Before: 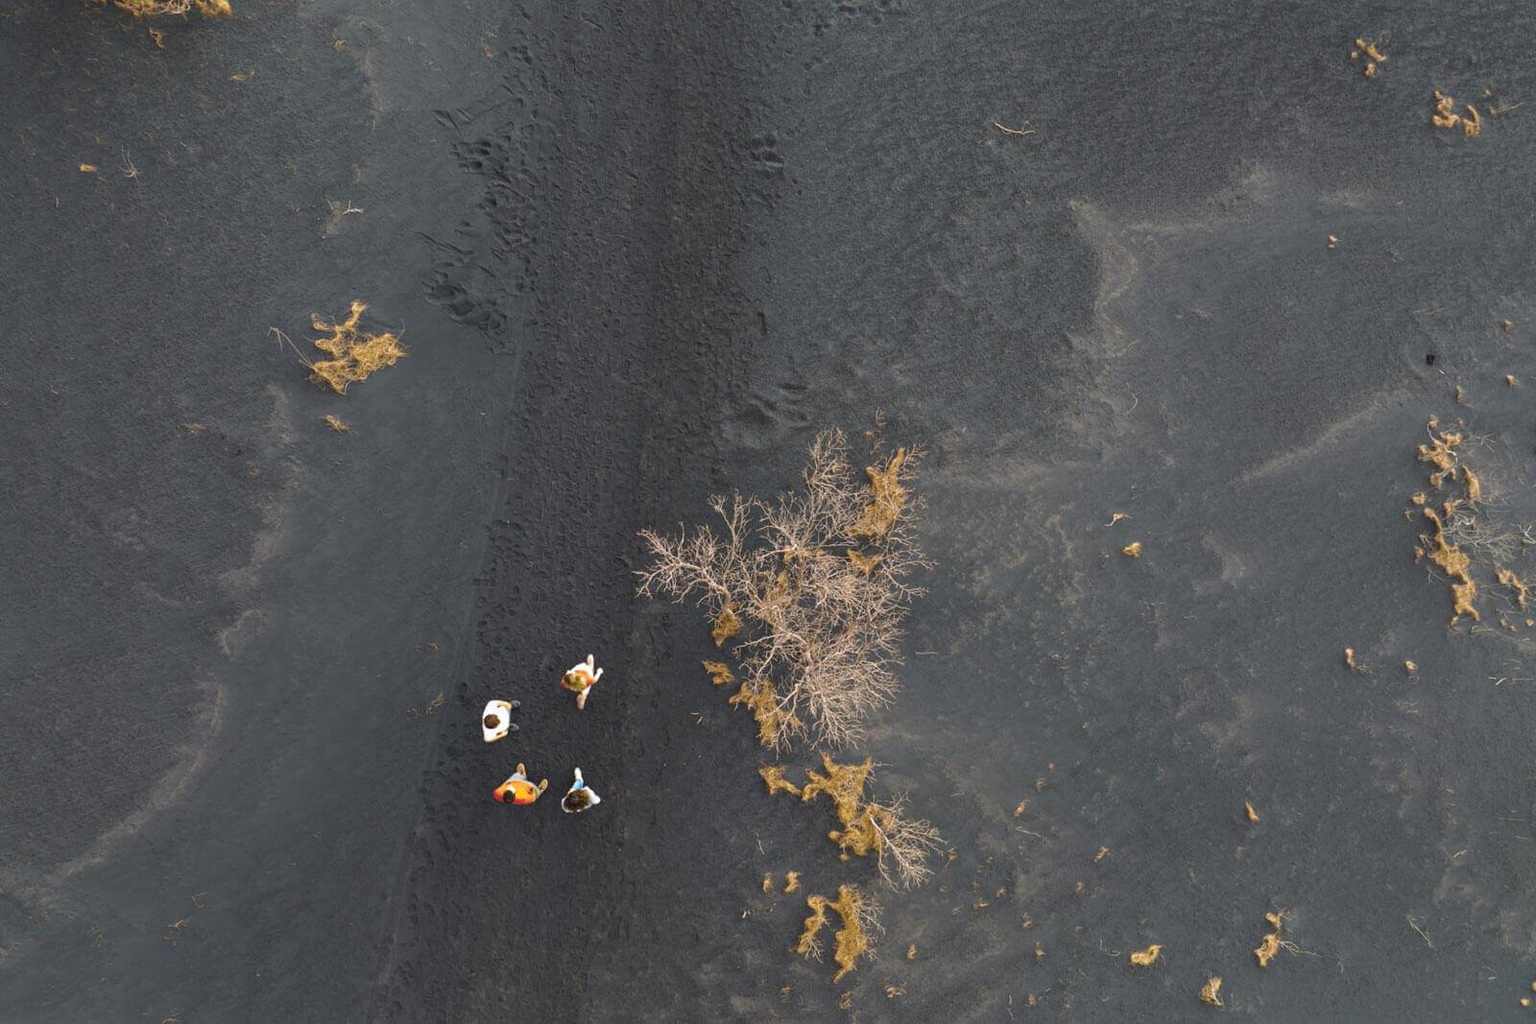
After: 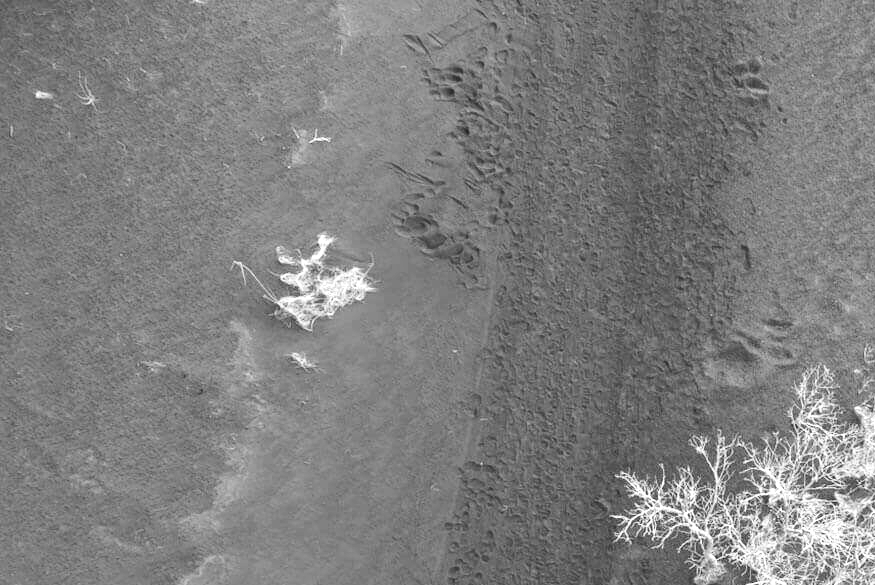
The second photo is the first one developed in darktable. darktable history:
tone curve: curves: ch0 [(0, 0) (0.003, 0.004) (0.011, 0.014) (0.025, 0.032) (0.044, 0.057) (0.069, 0.089) (0.1, 0.128) (0.136, 0.174) (0.177, 0.227) (0.224, 0.287) (0.277, 0.354) (0.335, 0.427) (0.399, 0.507) (0.468, 0.582) (0.543, 0.653) (0.623, 0.726) (0.709, 0.799) (0.801, 0.876) (0.898, 0.937) (1, 1)], preserve colors none
contrast brightness saturation: contrast 0.07, brightness -0.14, saturation 0.11
exposure: black level correction 0, exposure 1.379 EV, compensate exposure bias true, compensate highlight preservation false
monochrome: a -6.99, b 35.61, size 1.4
color balance rgb: perceptual saturation grading › global saturation 10%, global vibrance 10%
crop and rotate: left 3.047%, top 7.509%, right 42.236%, bottom 37.598%
color calibration: illuminant as shot in camera, x 0.358, y 0.373, temperature 4628.91 K
